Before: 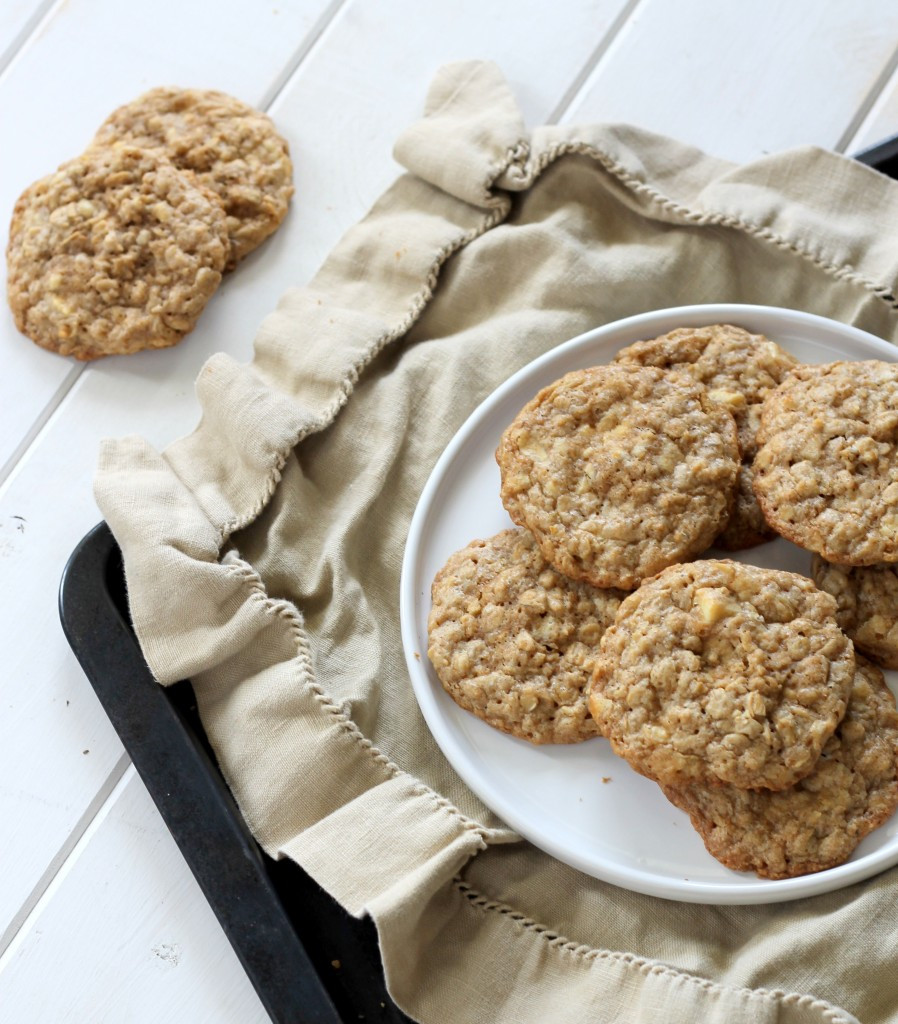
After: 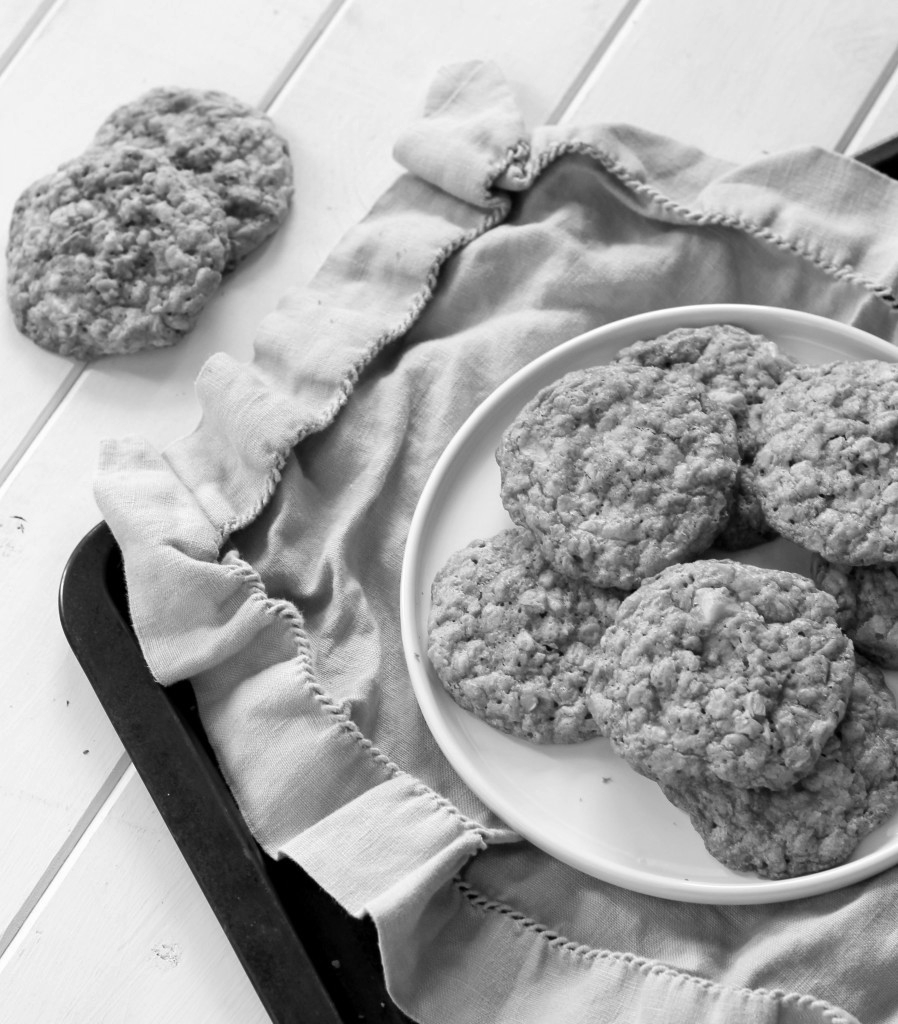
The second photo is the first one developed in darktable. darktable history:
shadows and highlights: shadows 29.61, highlights -30.47, low approximation 0.01, soften with gaussian
monochrome: on, module defaults
contrast equalizer: y [[0.5 ×6], [0.5 ×6], [0.5, 0.5, 0.501, 0.545, 0.707, 0.863], [0 ×6], [0 ×6]]
